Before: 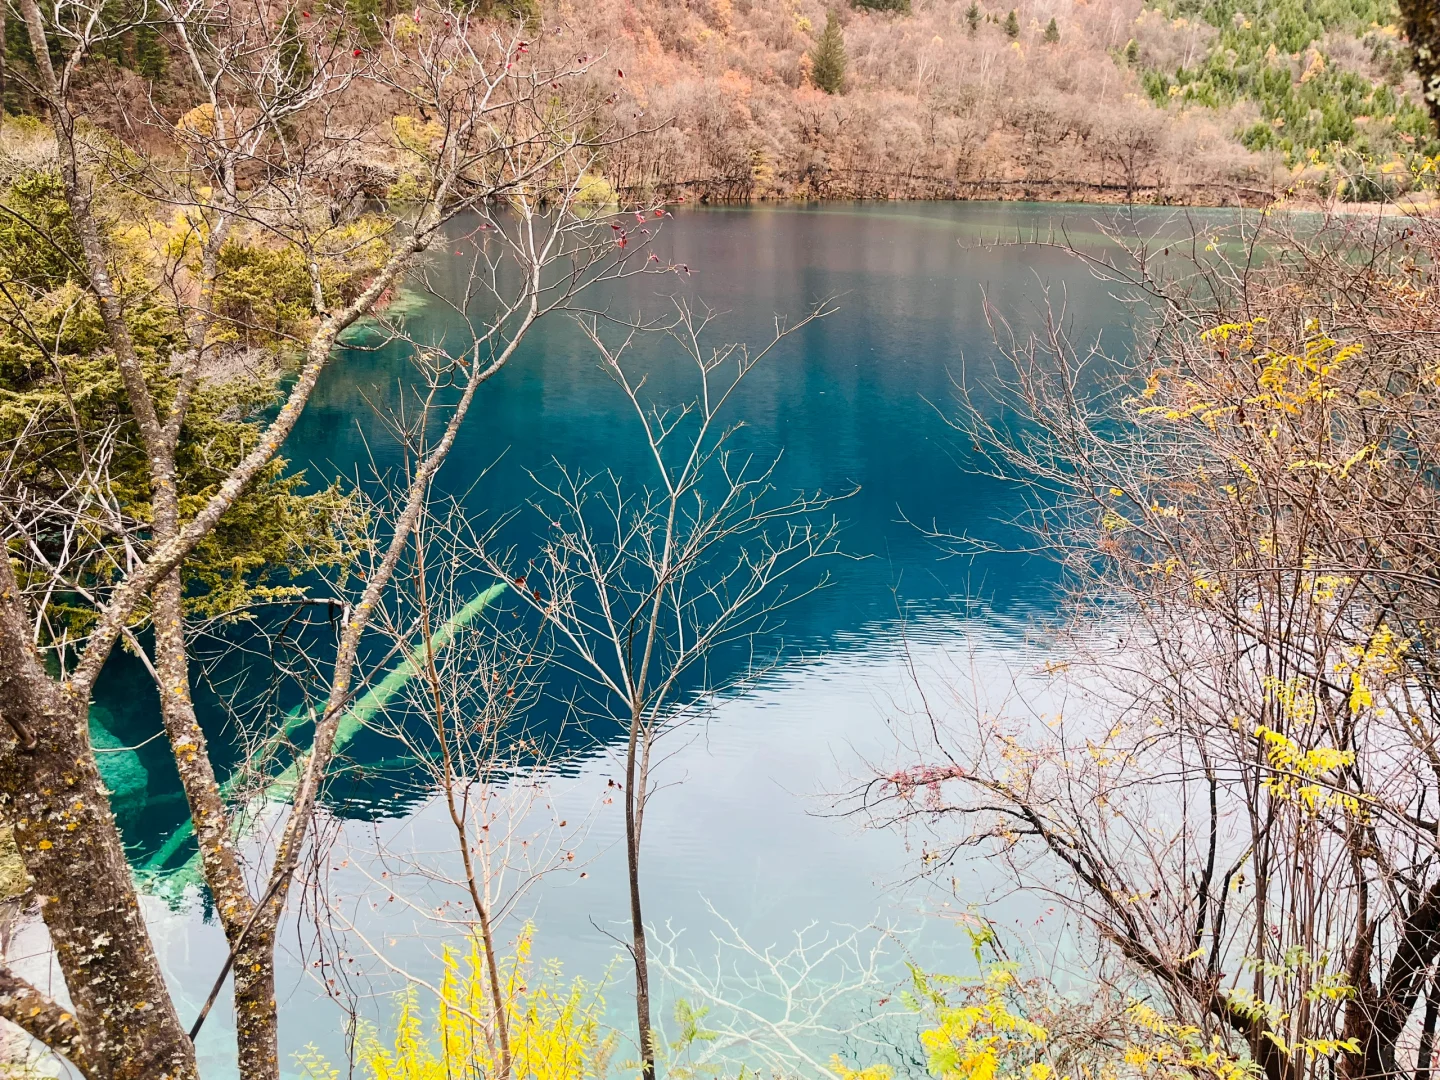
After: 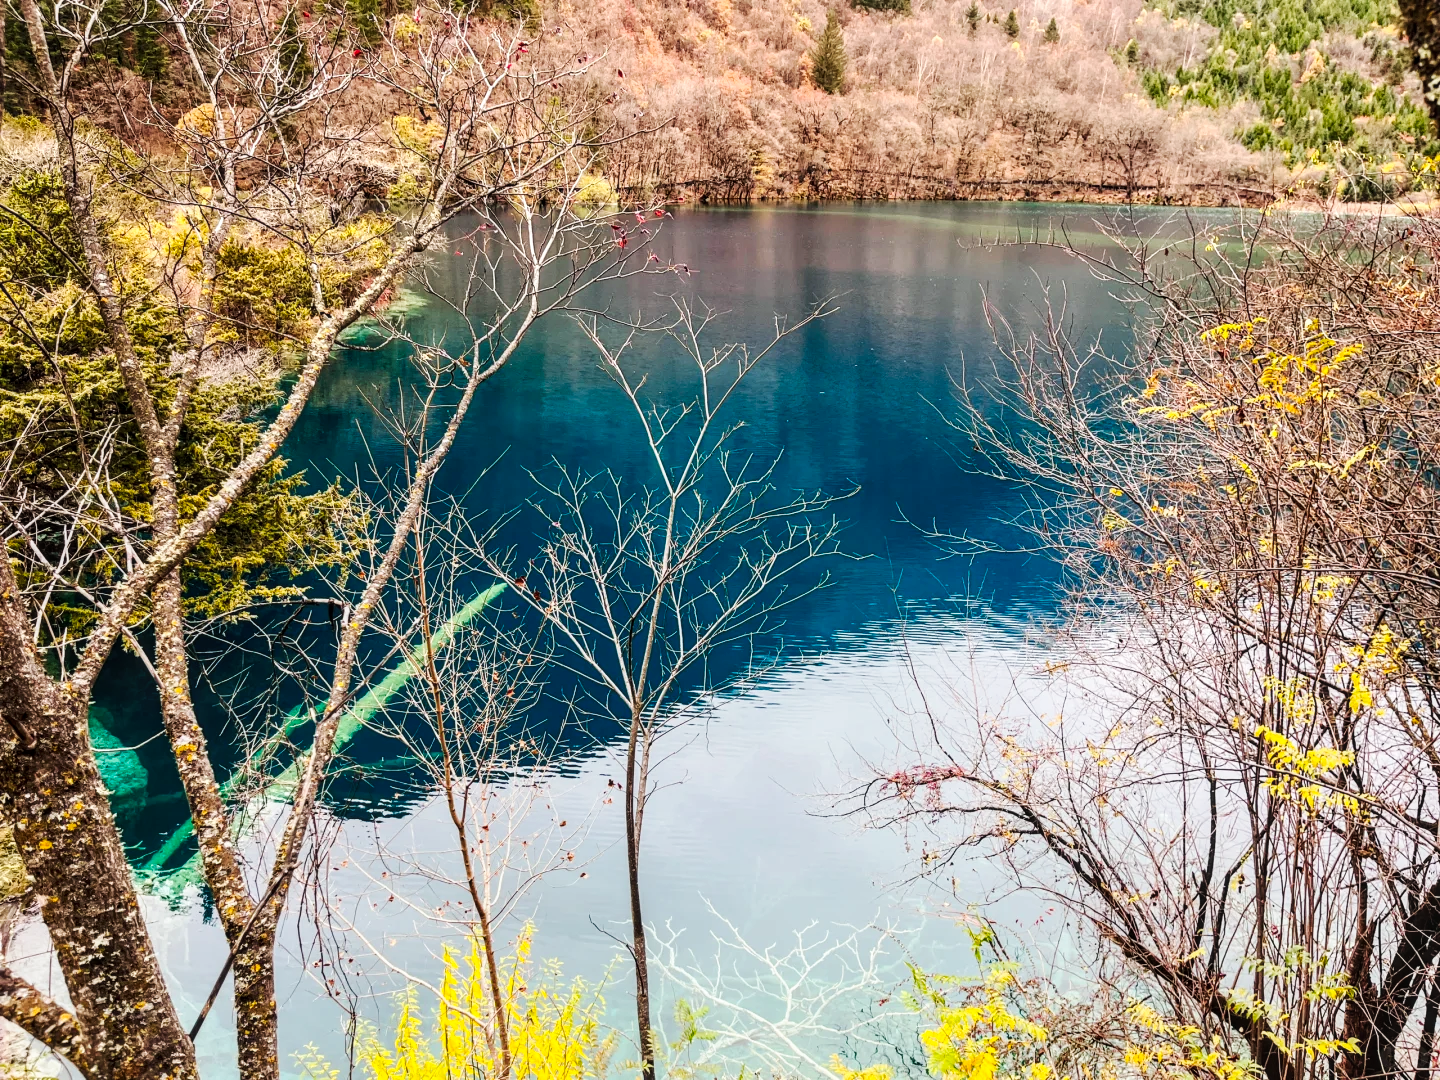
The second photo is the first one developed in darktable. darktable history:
local contrast: detail 130%
tone curve: curves: ch0 [(0, 0) (0.003, 0.009) (0.011, 0.013) (0.025, 0.019) (0.044, 0.029) (0.069, 0.04) (0.1, 0.053) (0.136, 0.08) (0.177, 0.114) (0.224, 0.151) (0.277, 0.207) (0.335, 0.267) (0.399, 0.35) (0.468, 0.442) (0.543, 0.545) (0.623, 0.656) (0.709, 0.752) (0.801, 0.843) (0.898, 0.932) (1, 1)], preserve colors none
